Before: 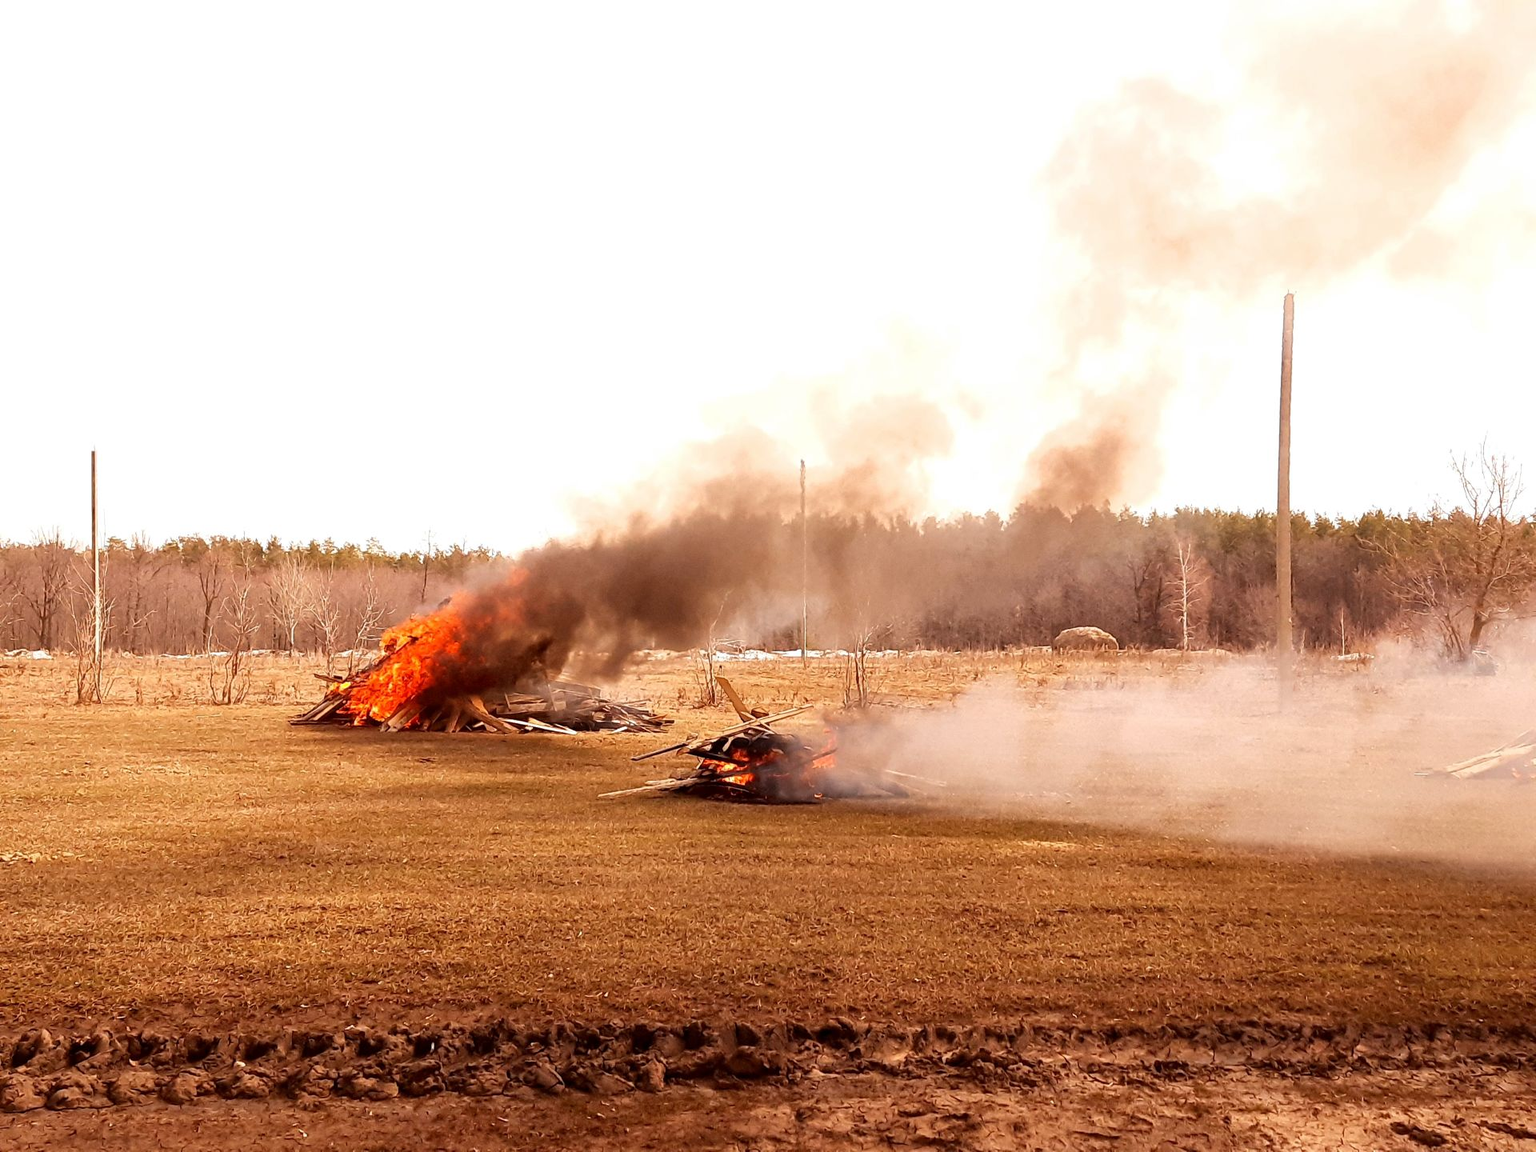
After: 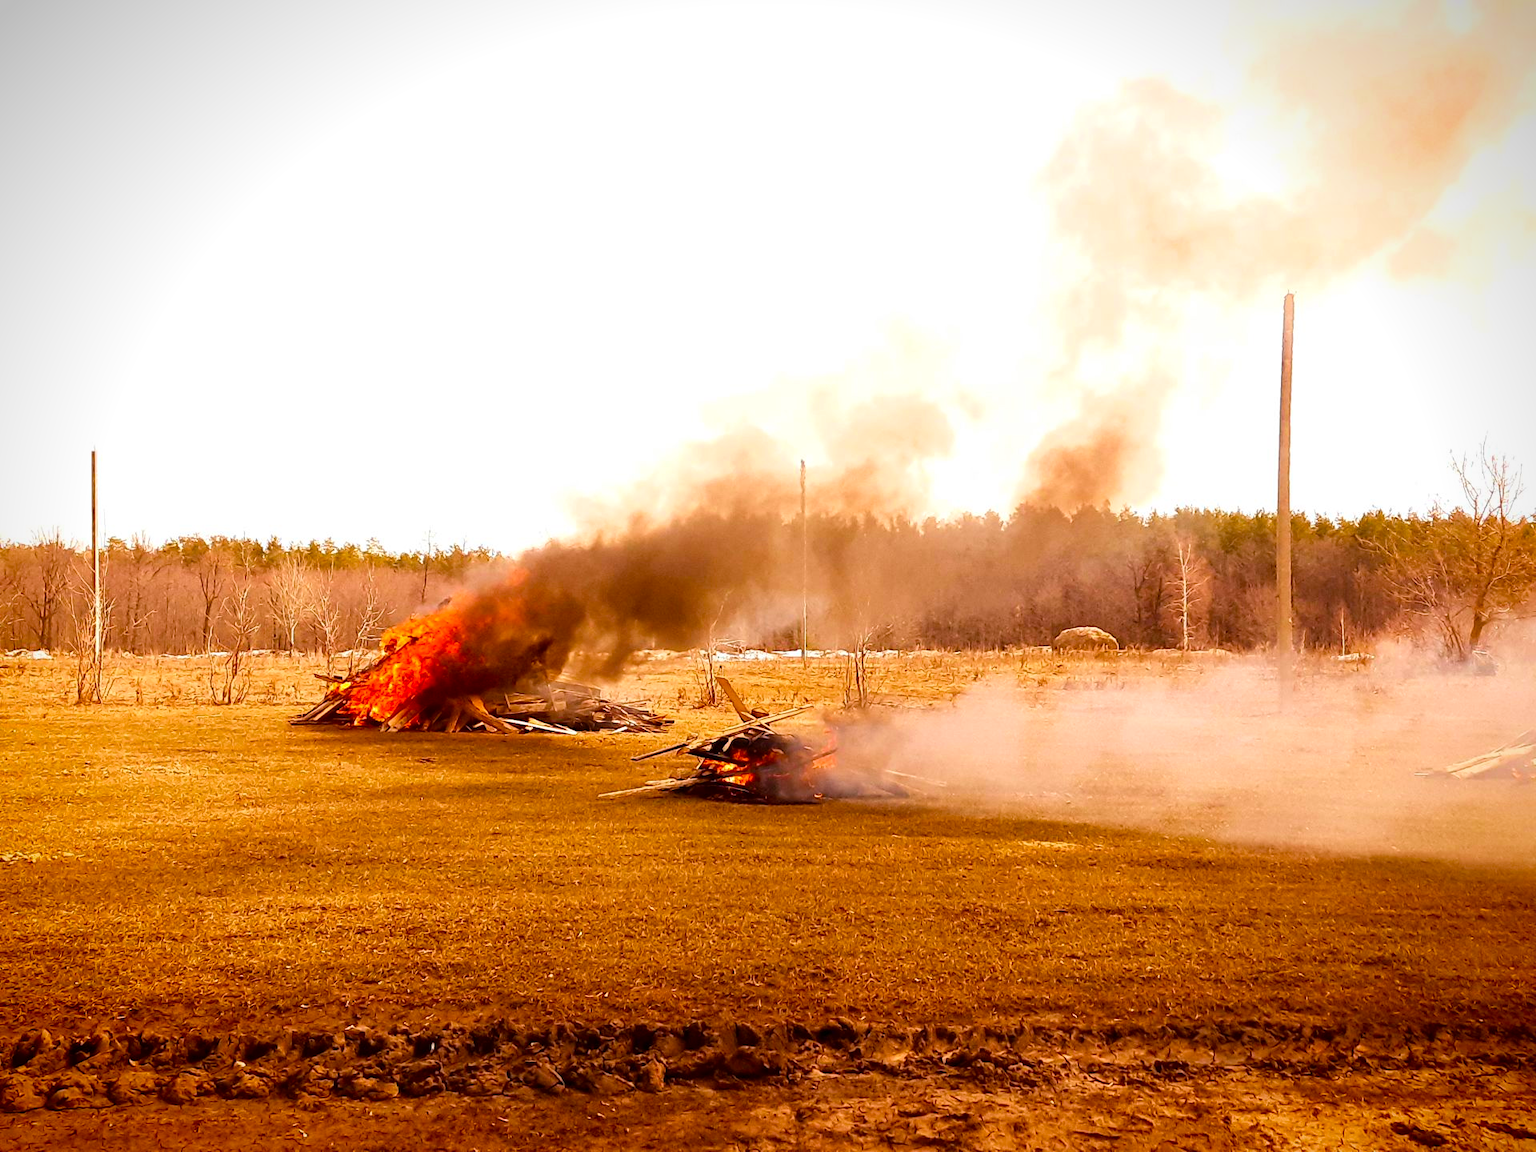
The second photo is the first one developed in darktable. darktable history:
velvia: strength 51%, mid-tones bias 0.51
vignetting: fall-off start 88.53%, fall-off radius 44.2%, saturation 0.376, width/height ratio 1.161
